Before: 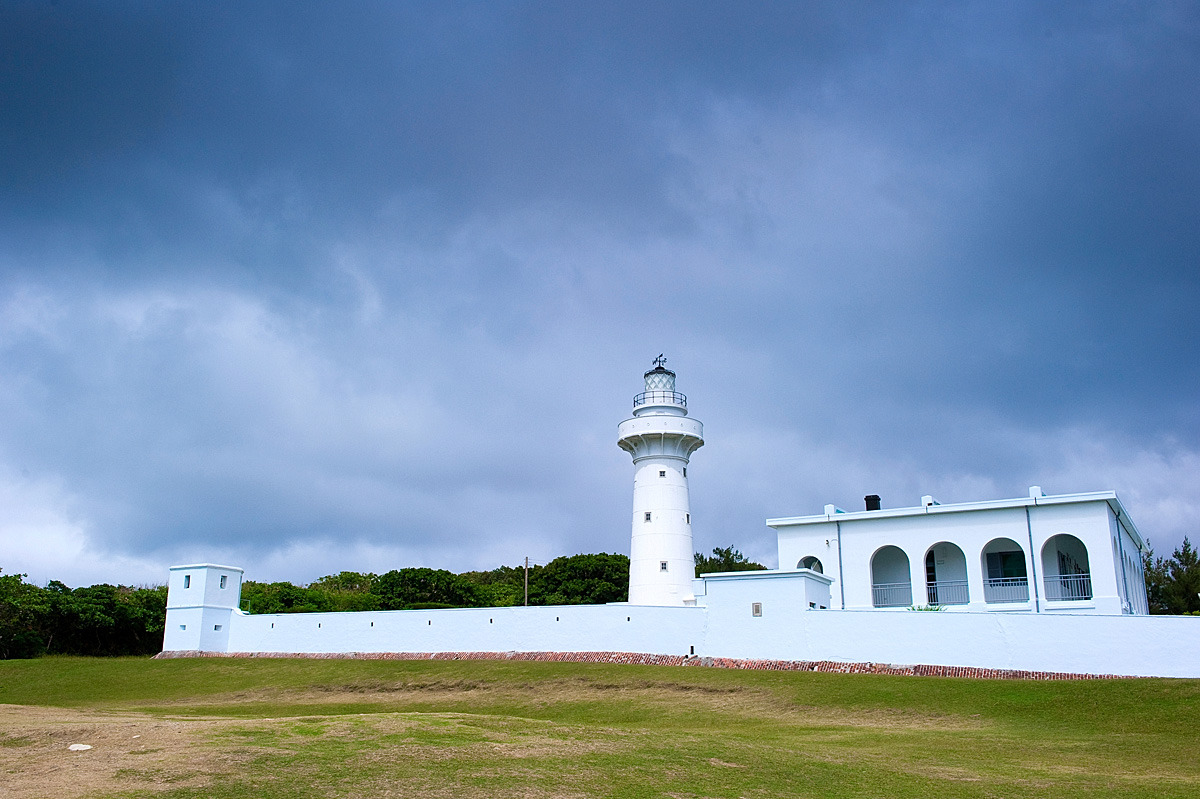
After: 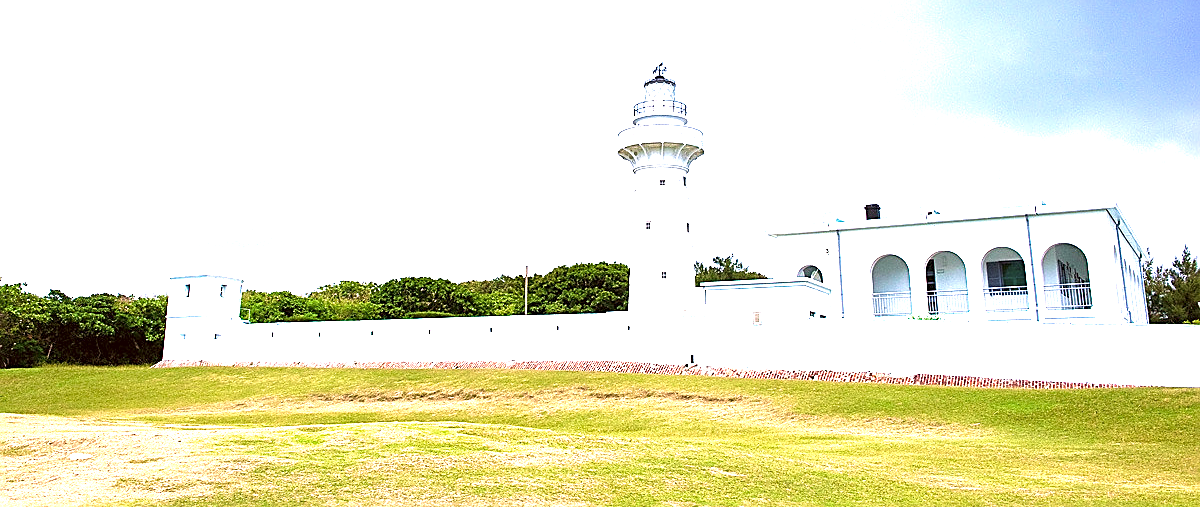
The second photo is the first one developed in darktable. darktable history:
crop and rotate: top 36.435%
exposure: exposure 2.04 EV, compensate highlight preservation false
color correction: highlights a* 6.27, highlights b* 8.19, shadows a* 5.94, shadows b* 7.23, saturation 0.9
velvia: on, module defaults
sharpen: on, module defaults
